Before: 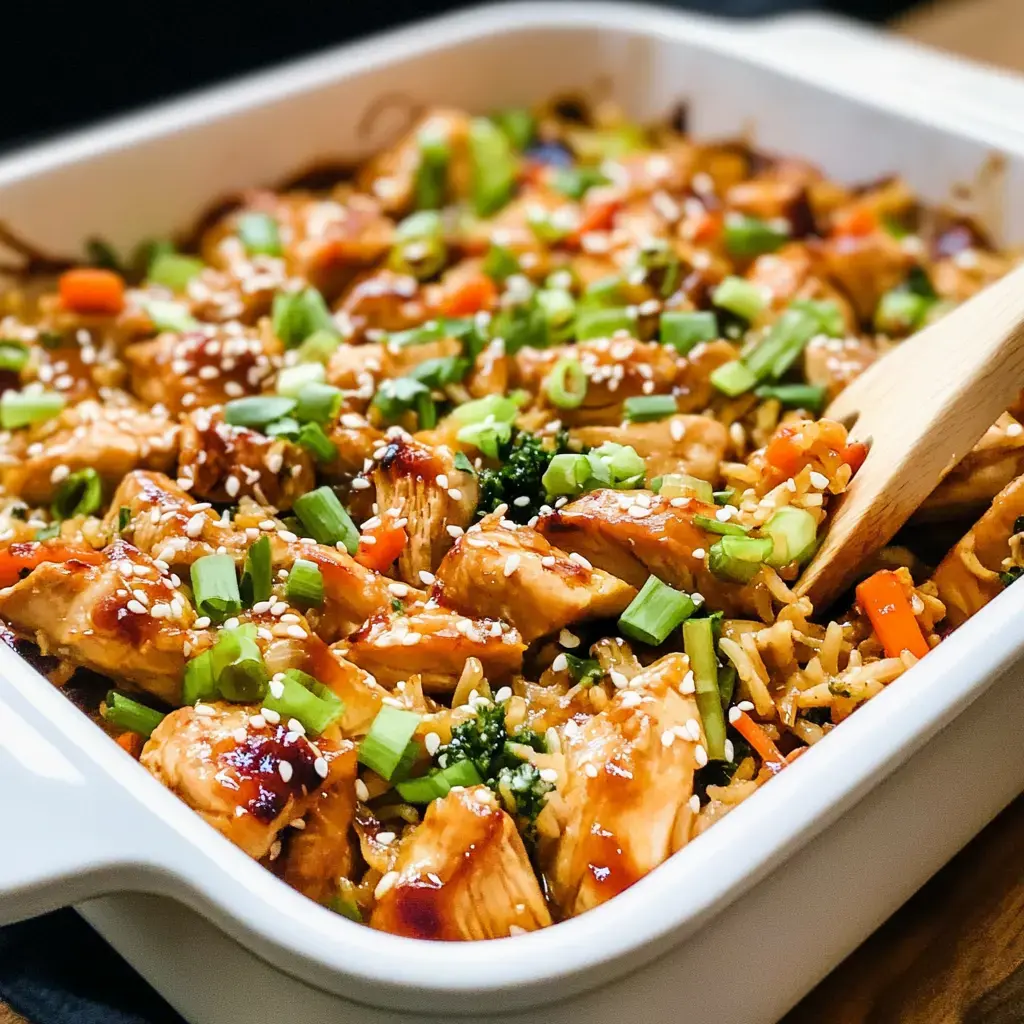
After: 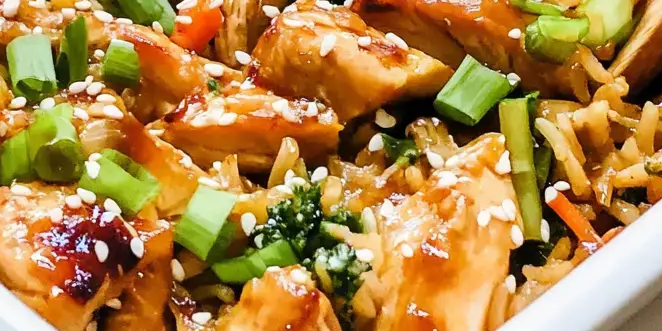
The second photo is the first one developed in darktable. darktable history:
crop: left 17.971%, top 50.817%, right 17.35%, bottom 16.815%
